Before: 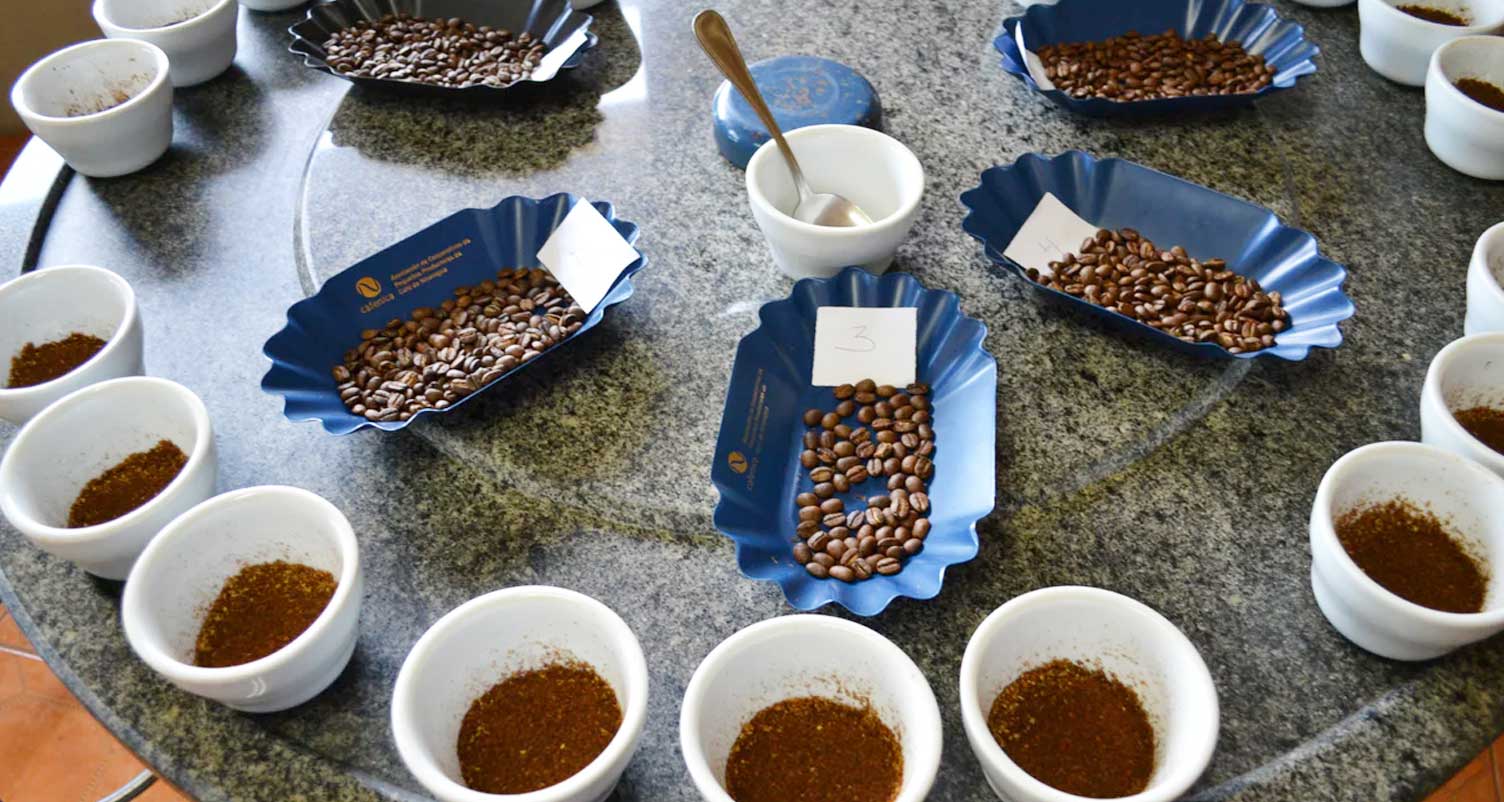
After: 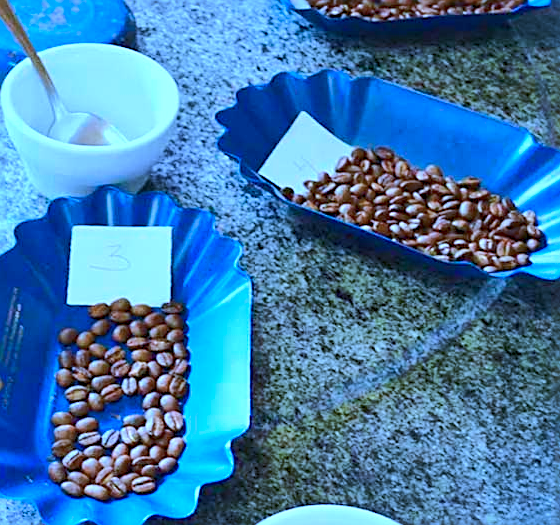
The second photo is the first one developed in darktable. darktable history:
crop and rotate: left 49.57%, top 10.142%, right 13.138%, bottom 24.289%
sharpen: on, module defaults
color calibration: gray › normalize channels true, illuminant as shot in camera, x 0.44, y 0.412, temperature 2858.56 K, gamut compression 0.01
exposure: exposure 0.202 EV, compensate exposure bias true, compensate highlight preservation false
tone equalizer: -8 EV -0.737 EV, -7 EV -0.701 EV, -6 EV -0.604 EV, -5 EV -0.39 EV, -3 EV 0.379 EV, -2 EV 0.6 EV, -1 EV 0.696 EV, +0 EV 0.75 EV, edges refinement/feathering 500, mask exposure compensation -1.57 EV, preserve details no
color balance rgb: shadows lift › luminance -9.206%, perceptual saturation grading › global saturation 0.569%, perceptual brilliance grading › mid-tones 10.981%, perceptual brilliance grading › shadows 14.842%, global vibrance 24.027%, contrast -25.638%
